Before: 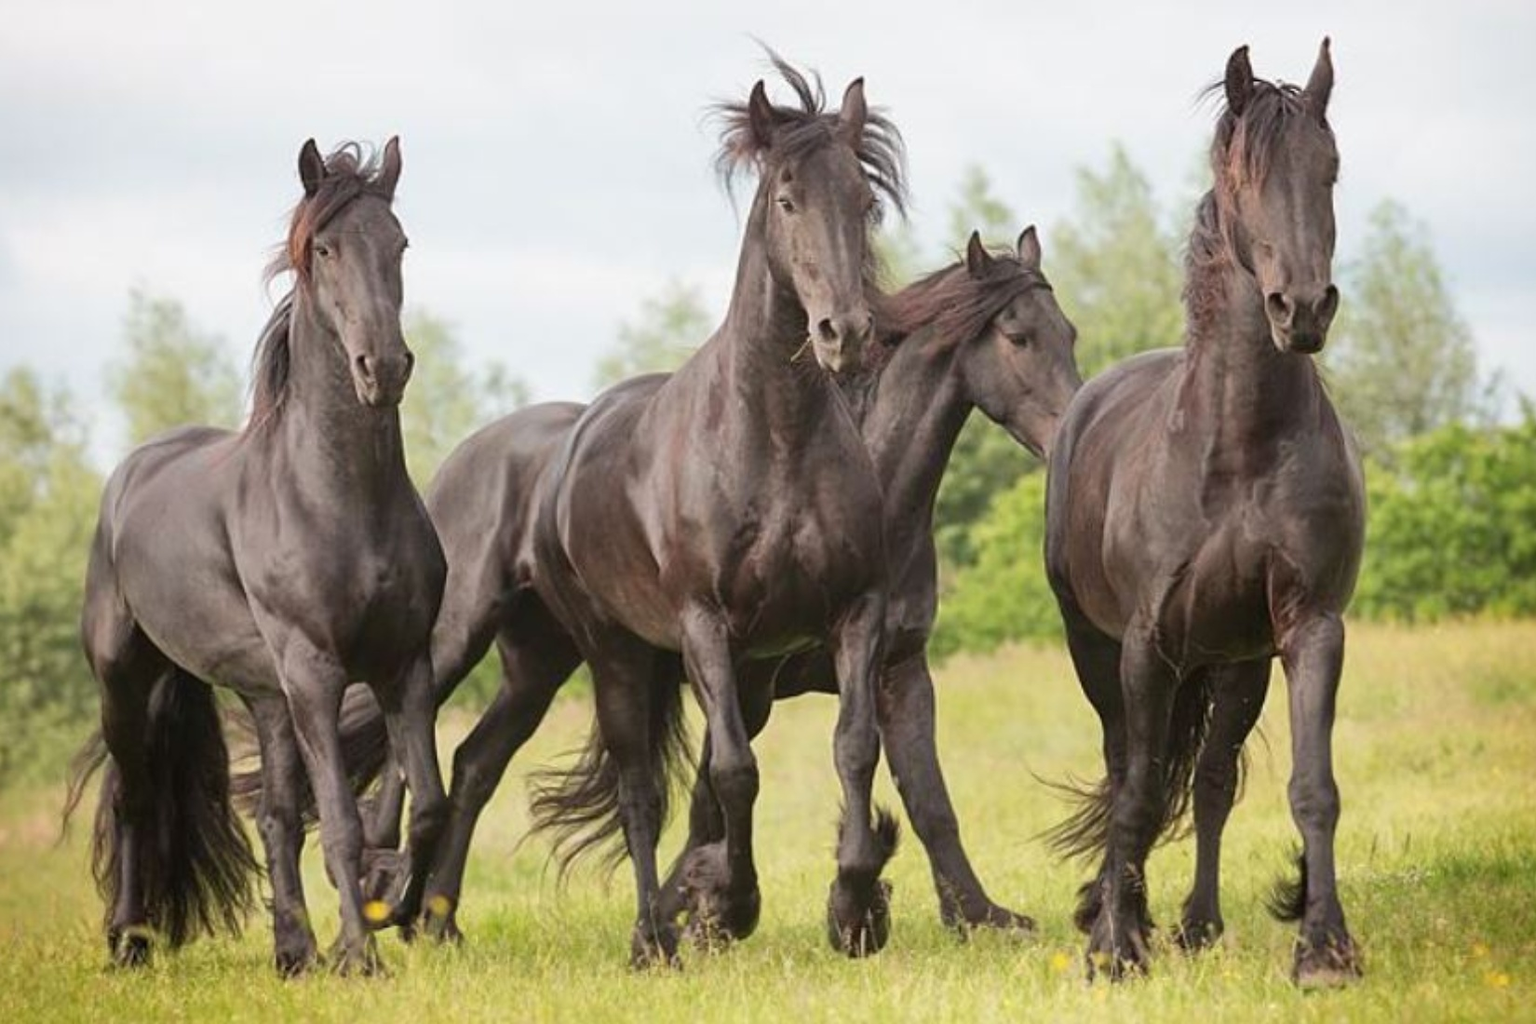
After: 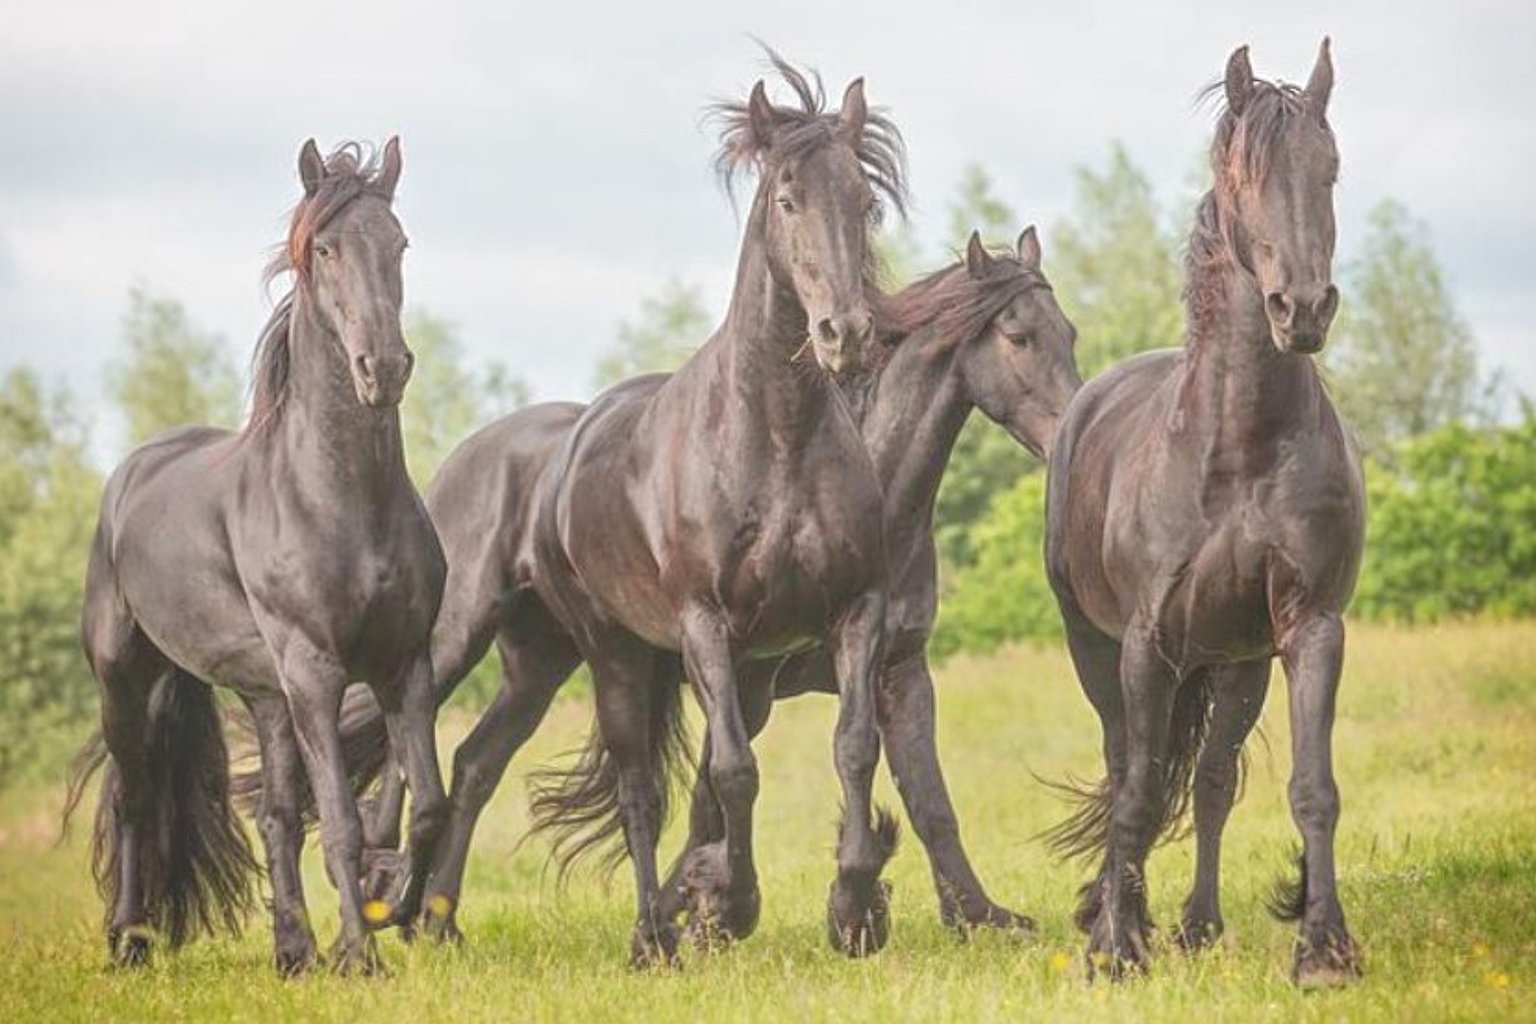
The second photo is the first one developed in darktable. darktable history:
exposure: black level correction 0.002, compensate exposure bias true, compensate highlight preservation false
local contrast: highlights 72%, shadows 13%, midtone range 0.193
